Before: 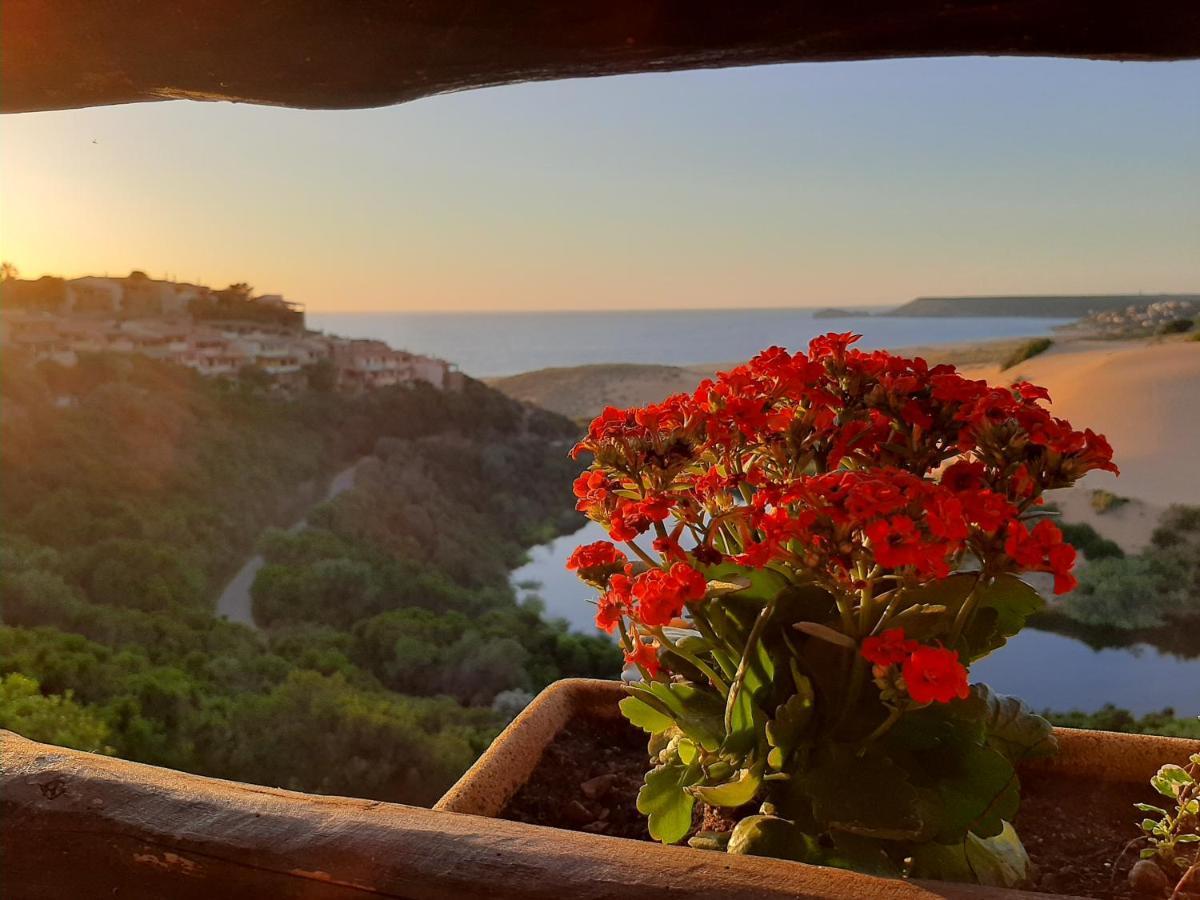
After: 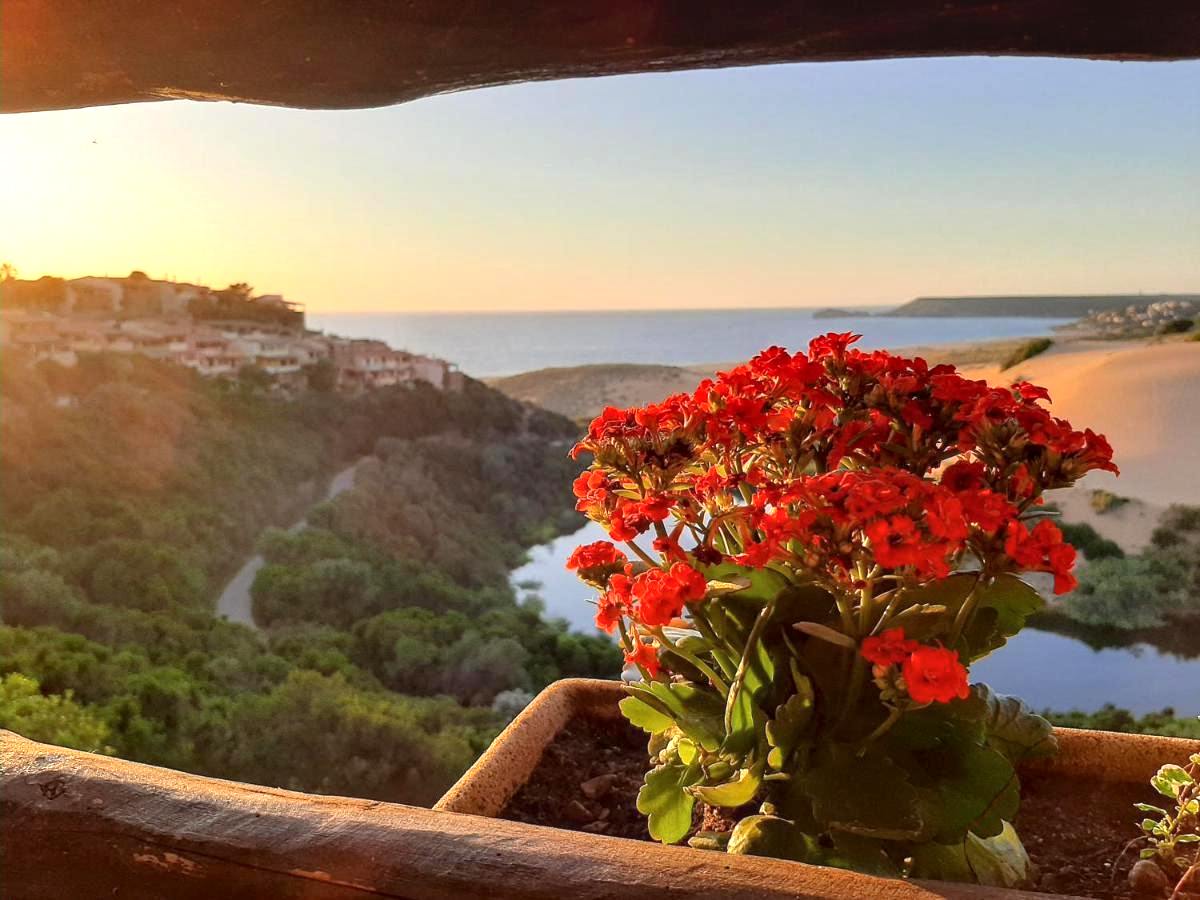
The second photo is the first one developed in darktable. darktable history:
exposure: black level correction 0, exposure 0.703 EV, compensate highlight preservation false
local contrast: on, module defaults
